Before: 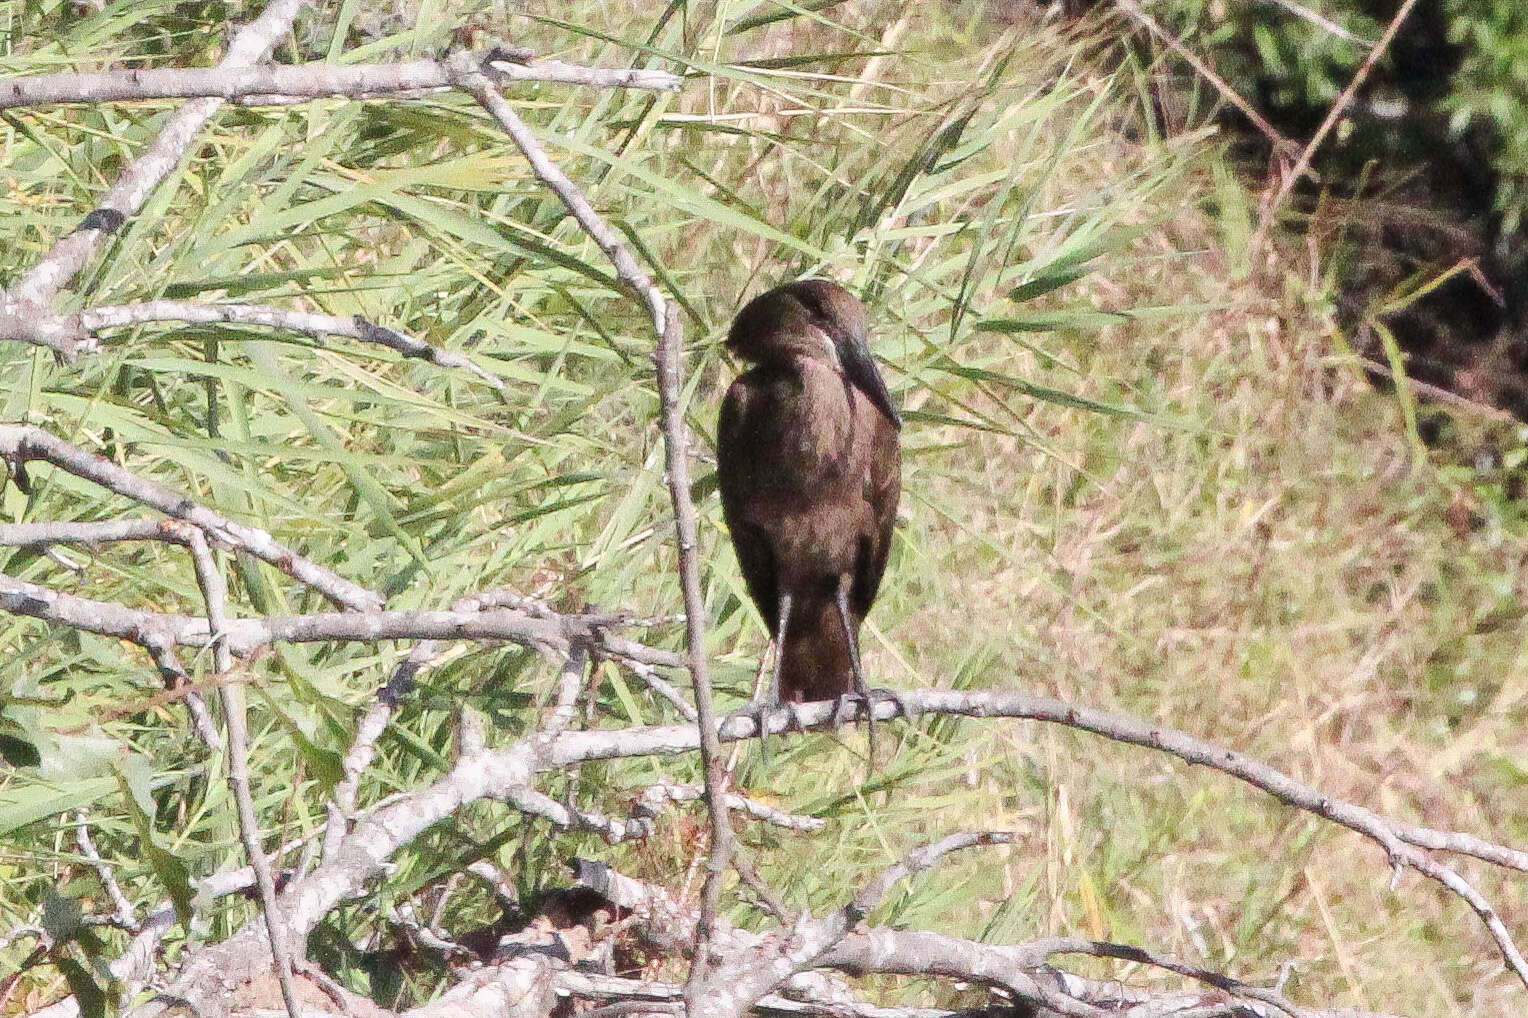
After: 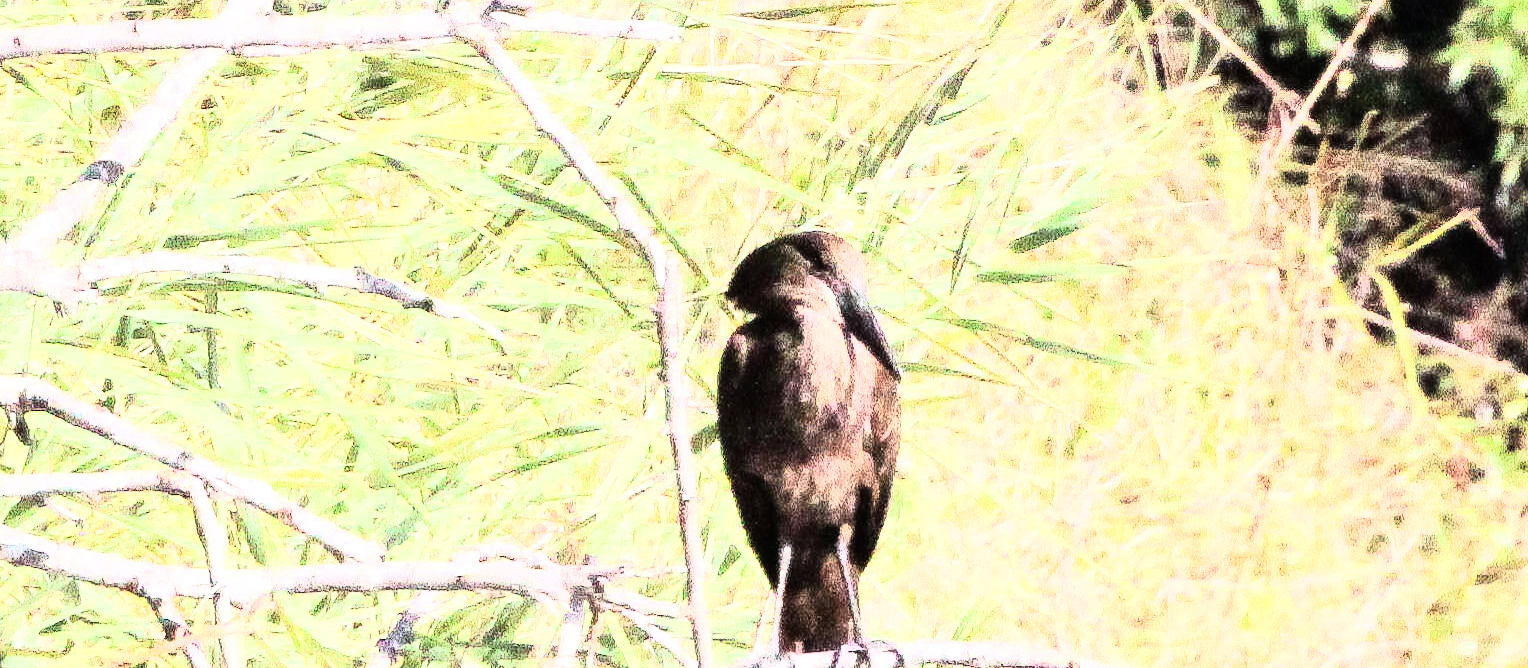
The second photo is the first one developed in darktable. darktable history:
exposure: black level correction 0, exposure 0.5 EV, compensate exposure bias true, compensate highlight preservation false
crop and rotate: top 4.848%, bottom 29.503%
rgb curve: curves: ch0 [(0, 0) (0.21, 0.15) (0.24, 0.21) (0.5, 0.75) (0.75, 0.96) (0.89, 0.99) (1, 1)]; ch1 [(0, 0.02) (0.21, 0.13) (0.25, 0.2) (0.5, 0.67) (0.75, 0.9) (0.89, 0.97) (1, 1)]; ch2 [(0, 0.02) (0.21, 0.13) (0.25, 0.2) (0.5, 0.67) (0.75, 0.9) (0.89, 0.97) (1, 1)], compensate middle gray true
